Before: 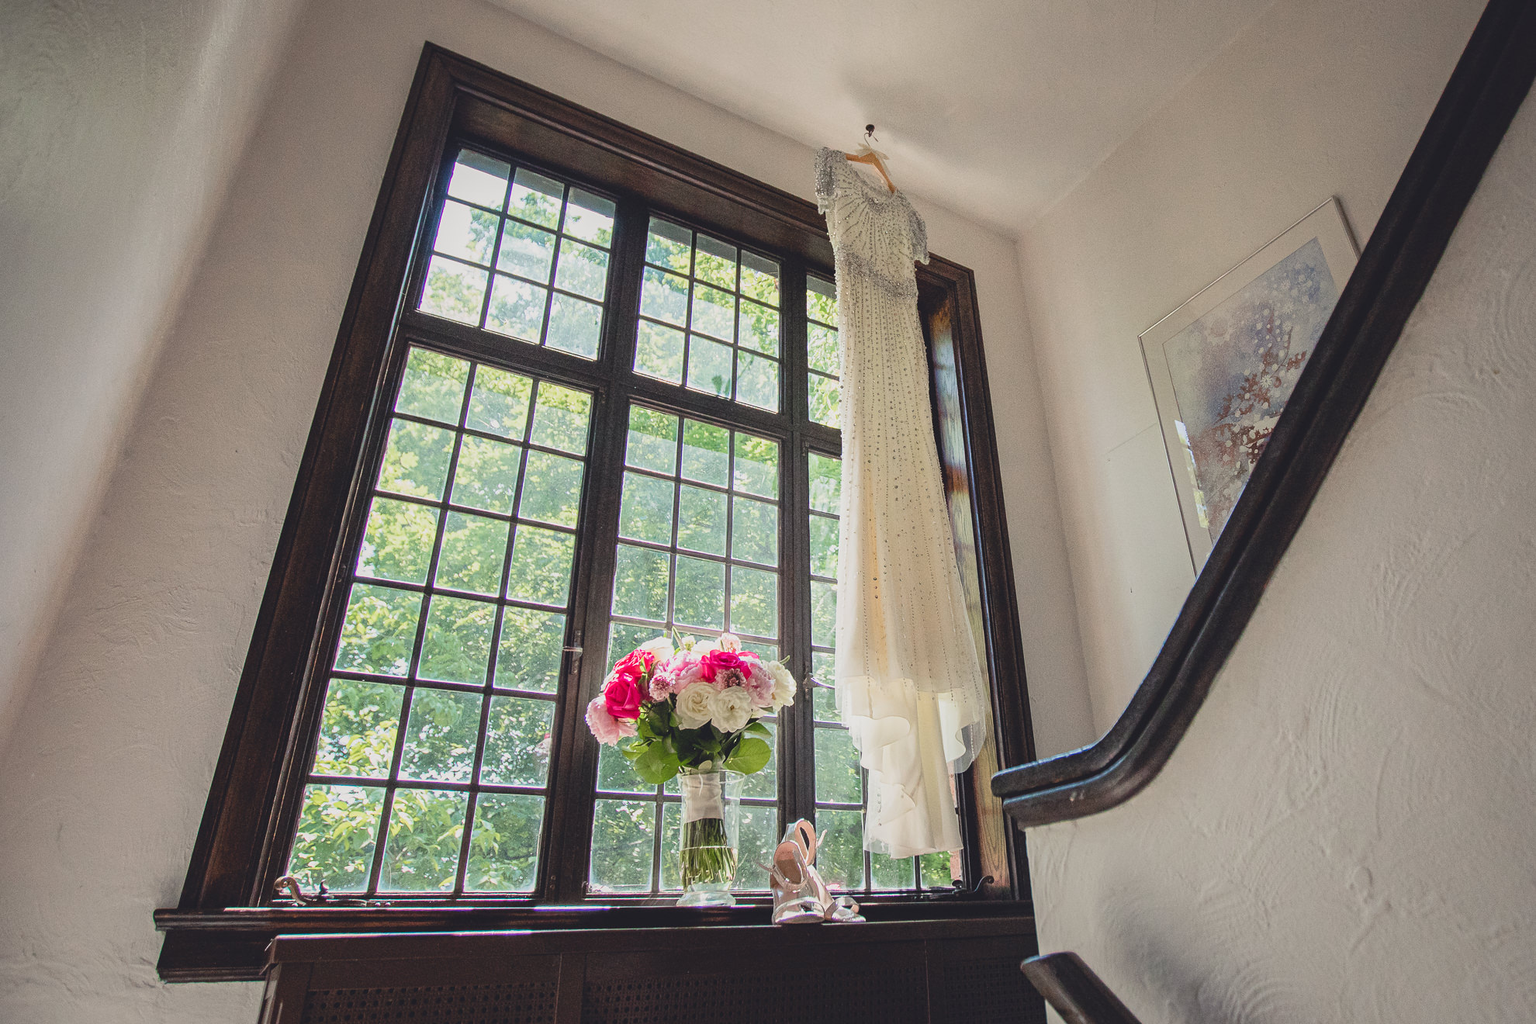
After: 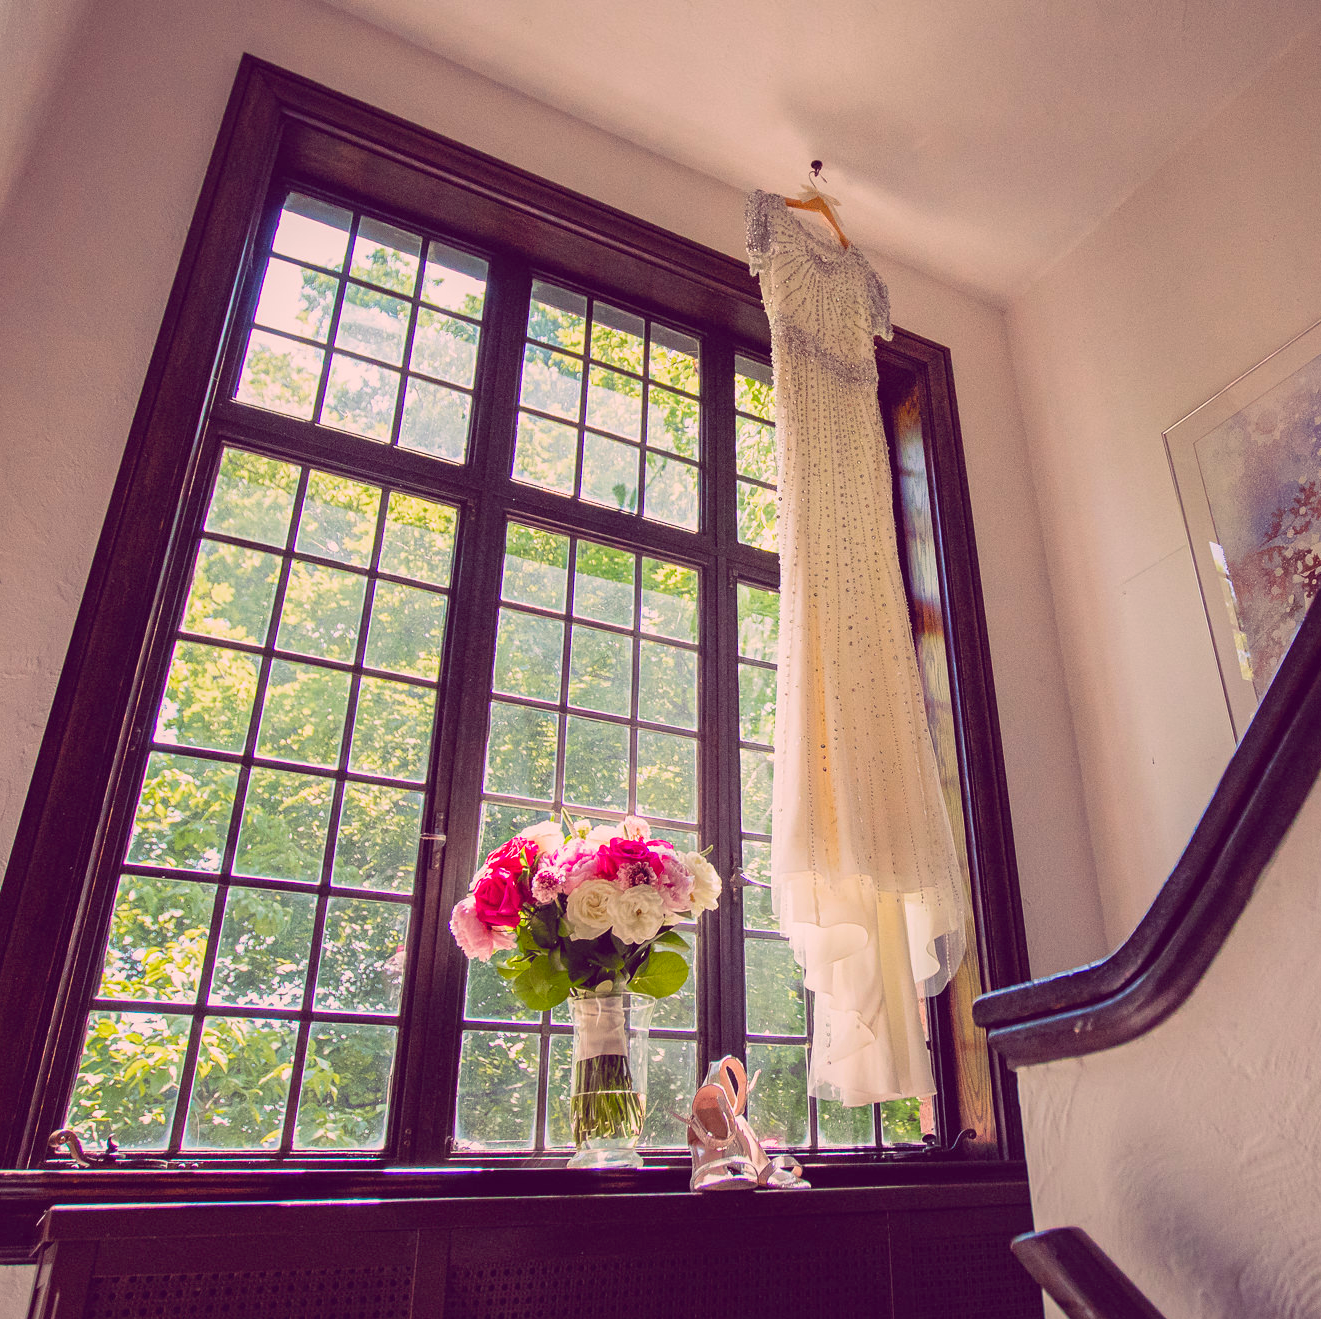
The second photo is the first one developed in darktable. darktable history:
color balance rgb: shadows lift › chroma 6.43%, shadows lift › hue 305.74°, highlights gain › chroma 2.43%, highlights gain › hue 35.74°, global offset › chroma 0.28%, global offset › hue 320.29°, linear chroma grading › global chroma 5.5%, perceptual saturation grading › global saturation 30%, contrast 5.15%
crop and rotate: left 15.446%, right 17.836%
